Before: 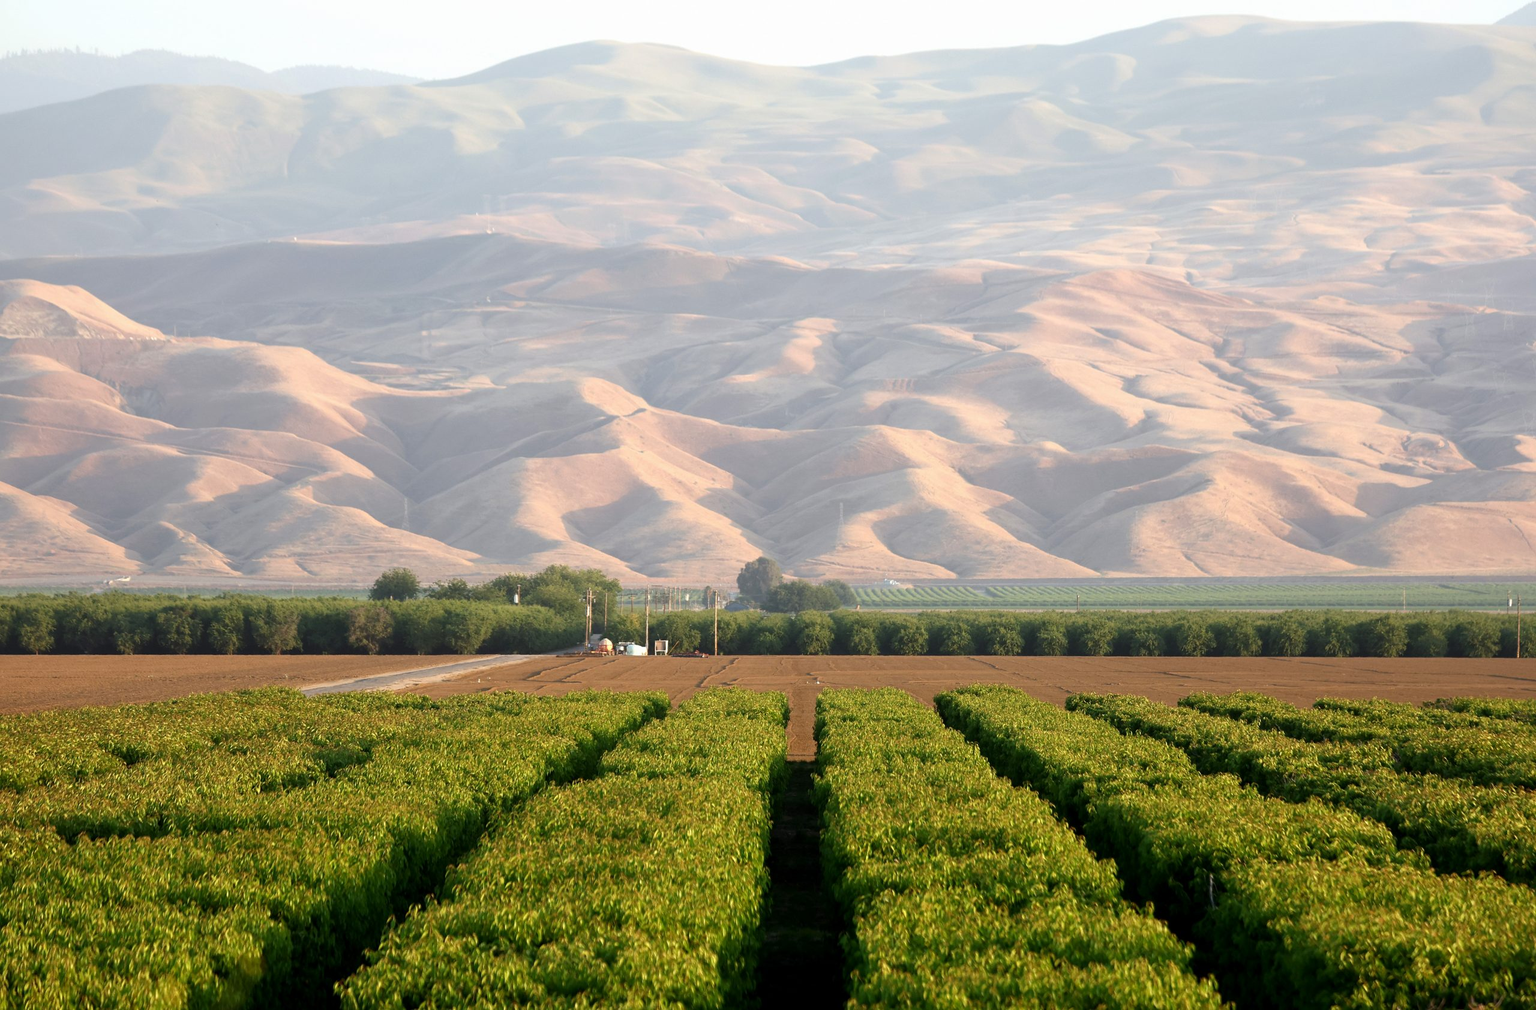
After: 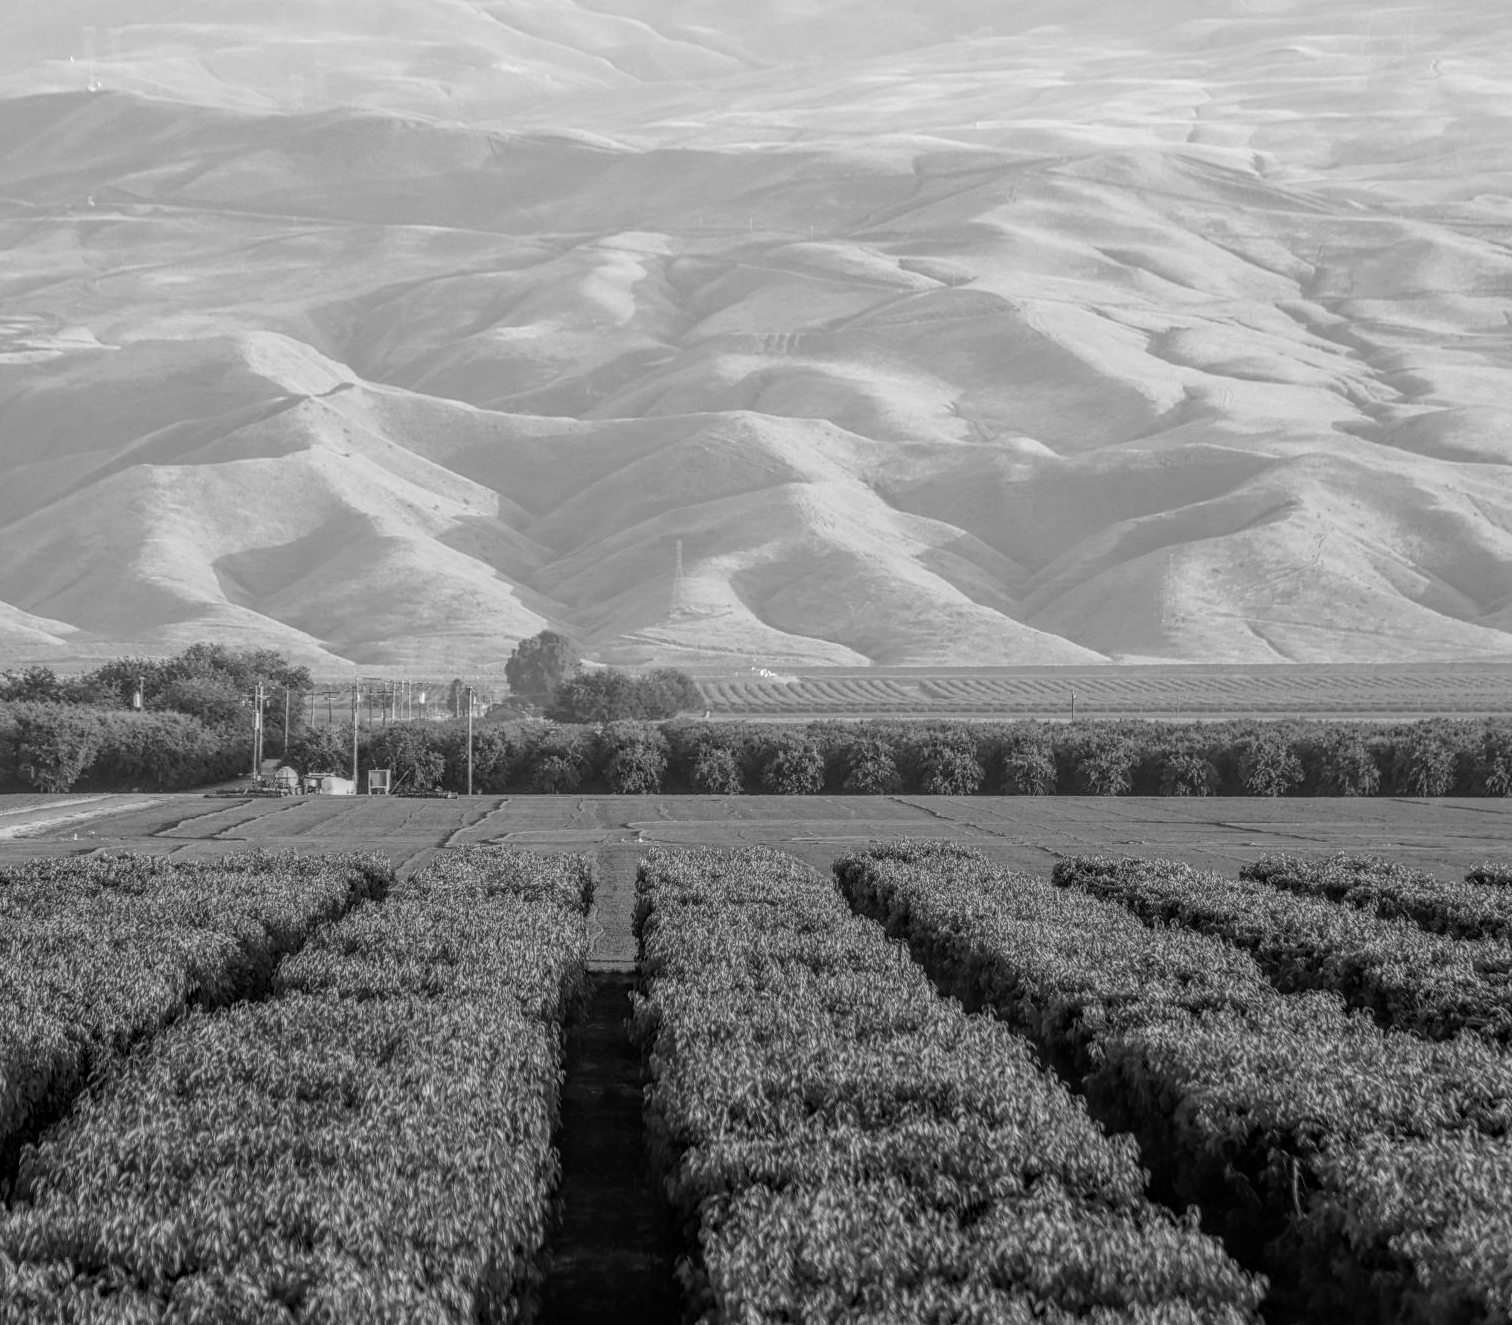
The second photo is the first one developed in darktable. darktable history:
color balance rgb: perceptual saturation grading › global saturation 25%, perceptual brilliance grading › mid-tones 10%, perceptual brilliance grading › shadows 15%, global vibrance 20%
crop and rotate: left 28.256%, top 17.734%, right 12.656%, bottom 3.573%
color calibration: output gray [0.246, 0.254, 0.501, 0], gray › normalize channels true, illuminant same as pipeline (D50), adaptation XYZ, x 0.346, y 0.359, gamut compression 0
local contrast: highlights 0%, shadows 0%, detail 200%, midtone range 0.25
